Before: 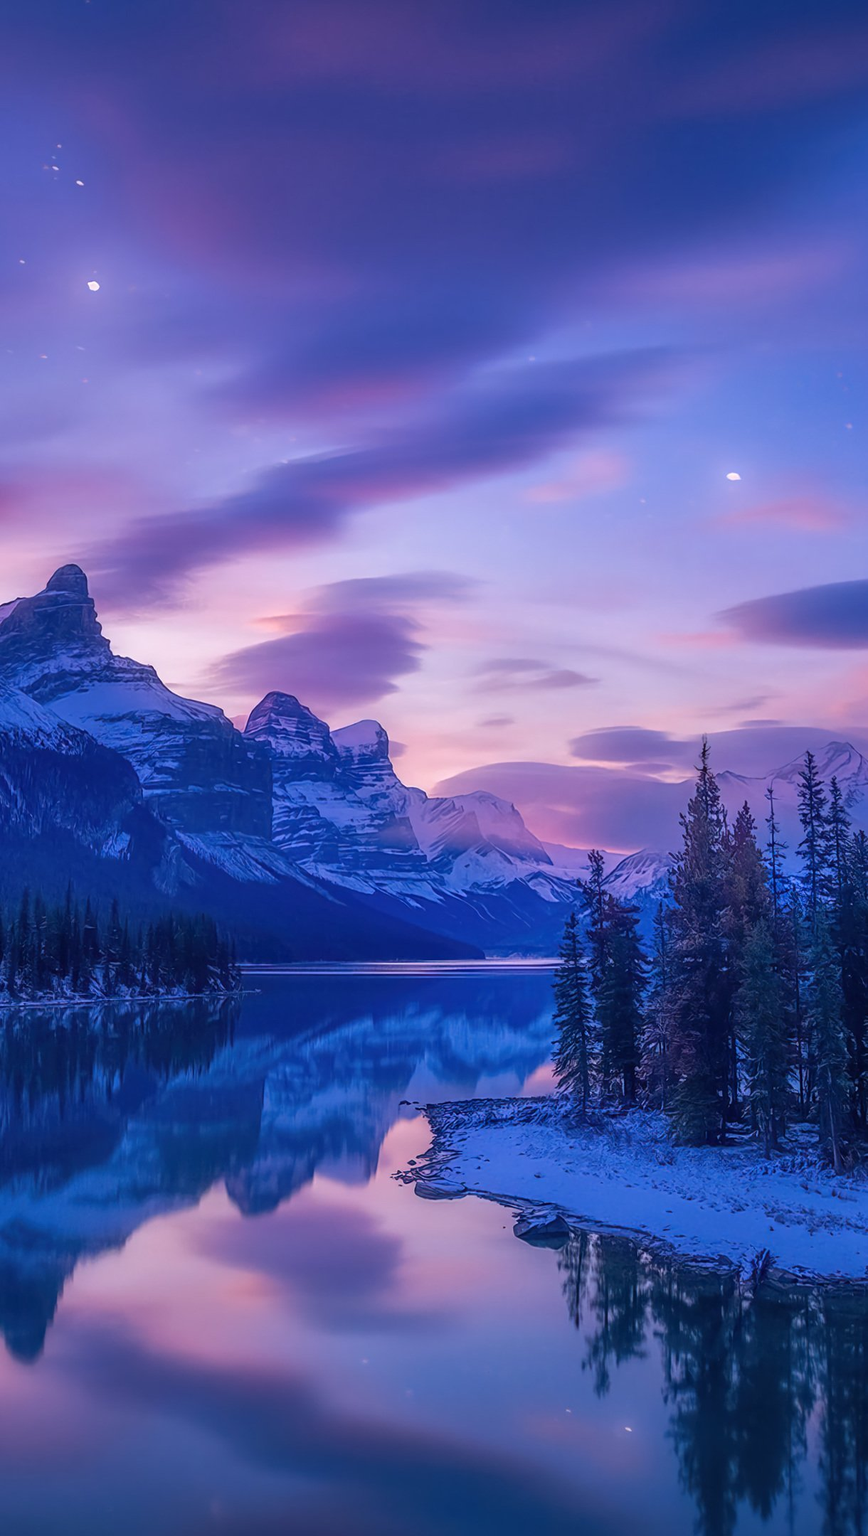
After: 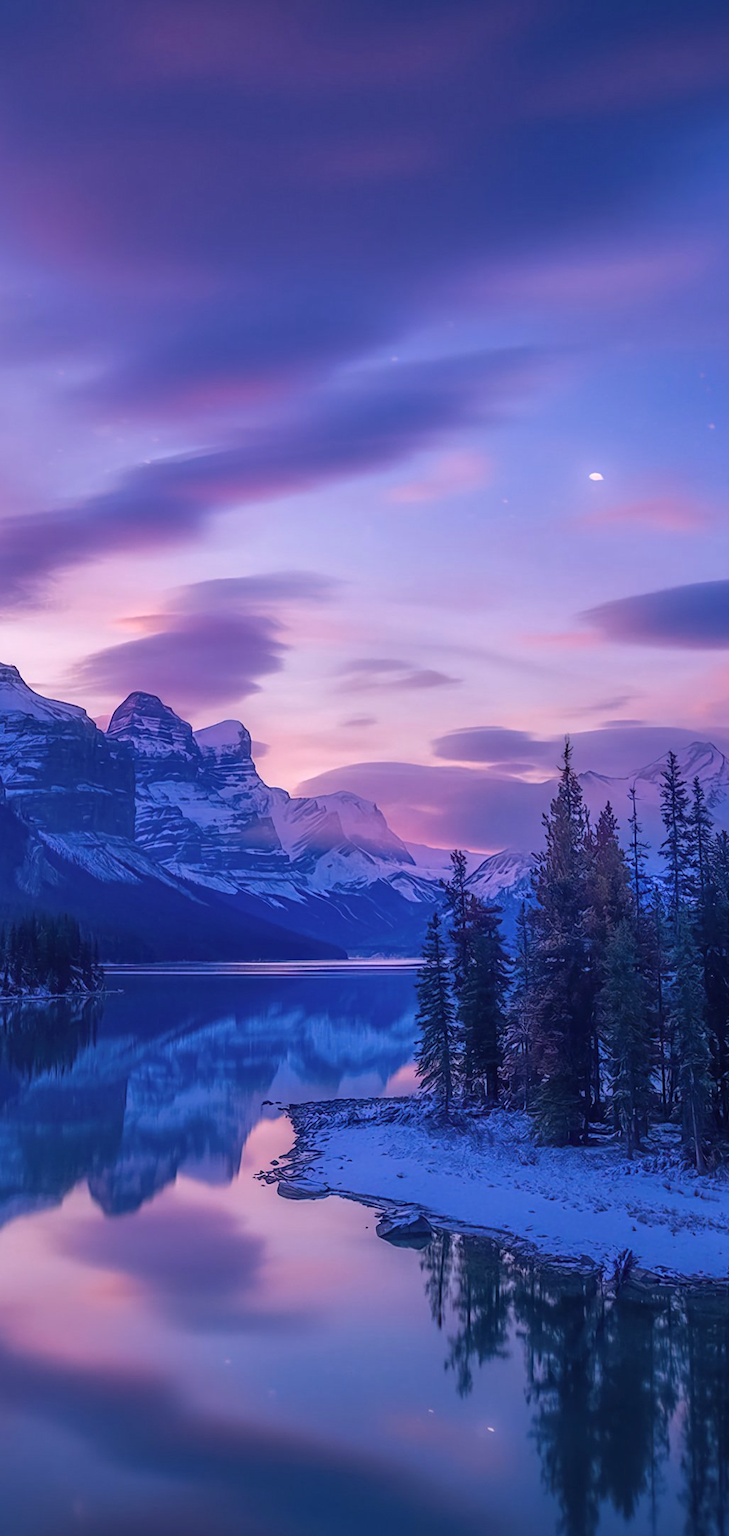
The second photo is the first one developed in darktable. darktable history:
color correction: highlights a* 3.14, highlights b* -1.52, shadows a* -0.091, shadows b* 1.78, saturation 0.976
crop: left 15.891%
